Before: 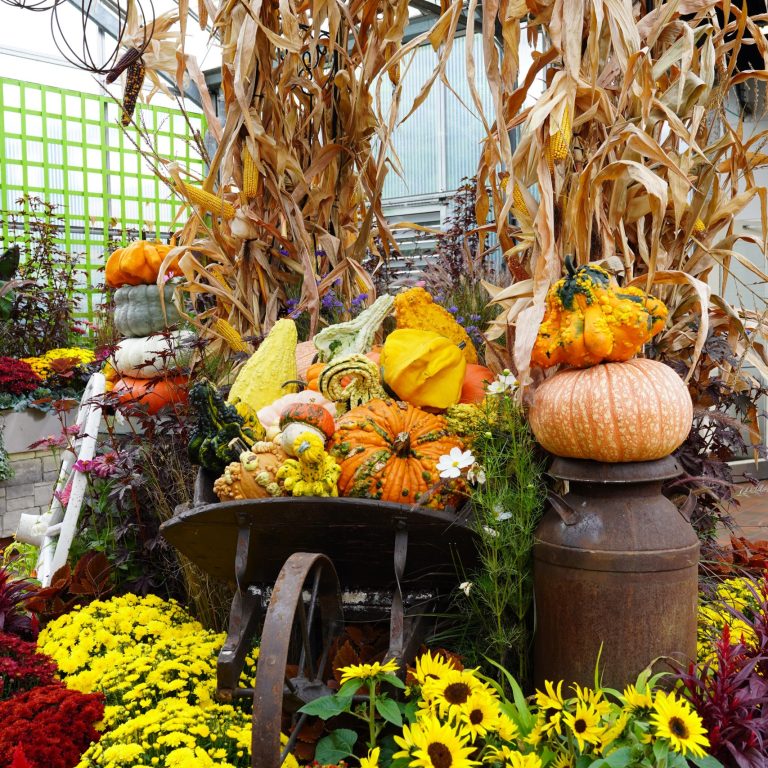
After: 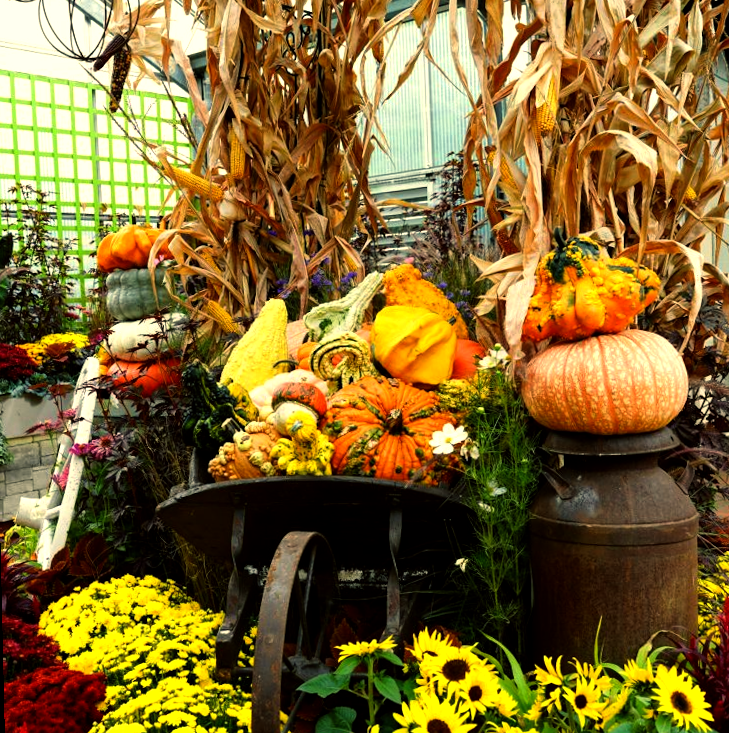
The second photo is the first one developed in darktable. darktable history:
white balance: red 0.983, blue 1.036
color balance: mode lift, gamma, gain (sRGB), lift [1.014, 0.966, 0.918, 0.87], gamma [0.86, 0.734, 0.918, 0.976], gain [1.063, 1.13, 1.063, 0.86]
crop: right 4.126%, bottom 0.031%
rotate and perspective: rotation -1.32°, lens shift (horizontal) -0.031, crop left 0.015, crop right 0.985, crop top 0.047, crop bottom 0.982
